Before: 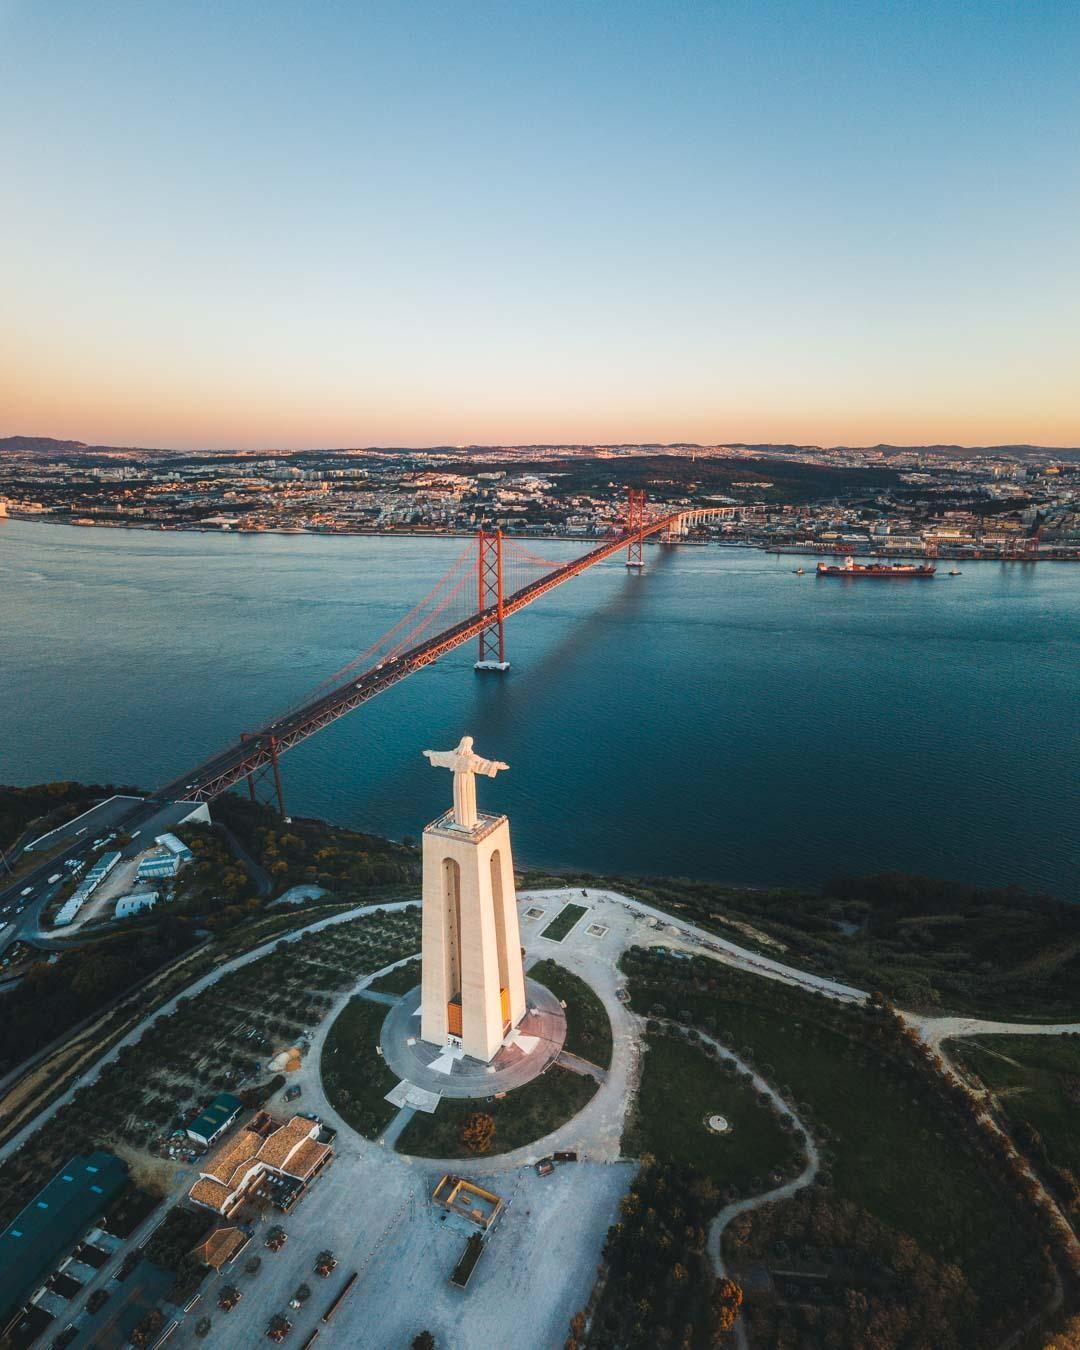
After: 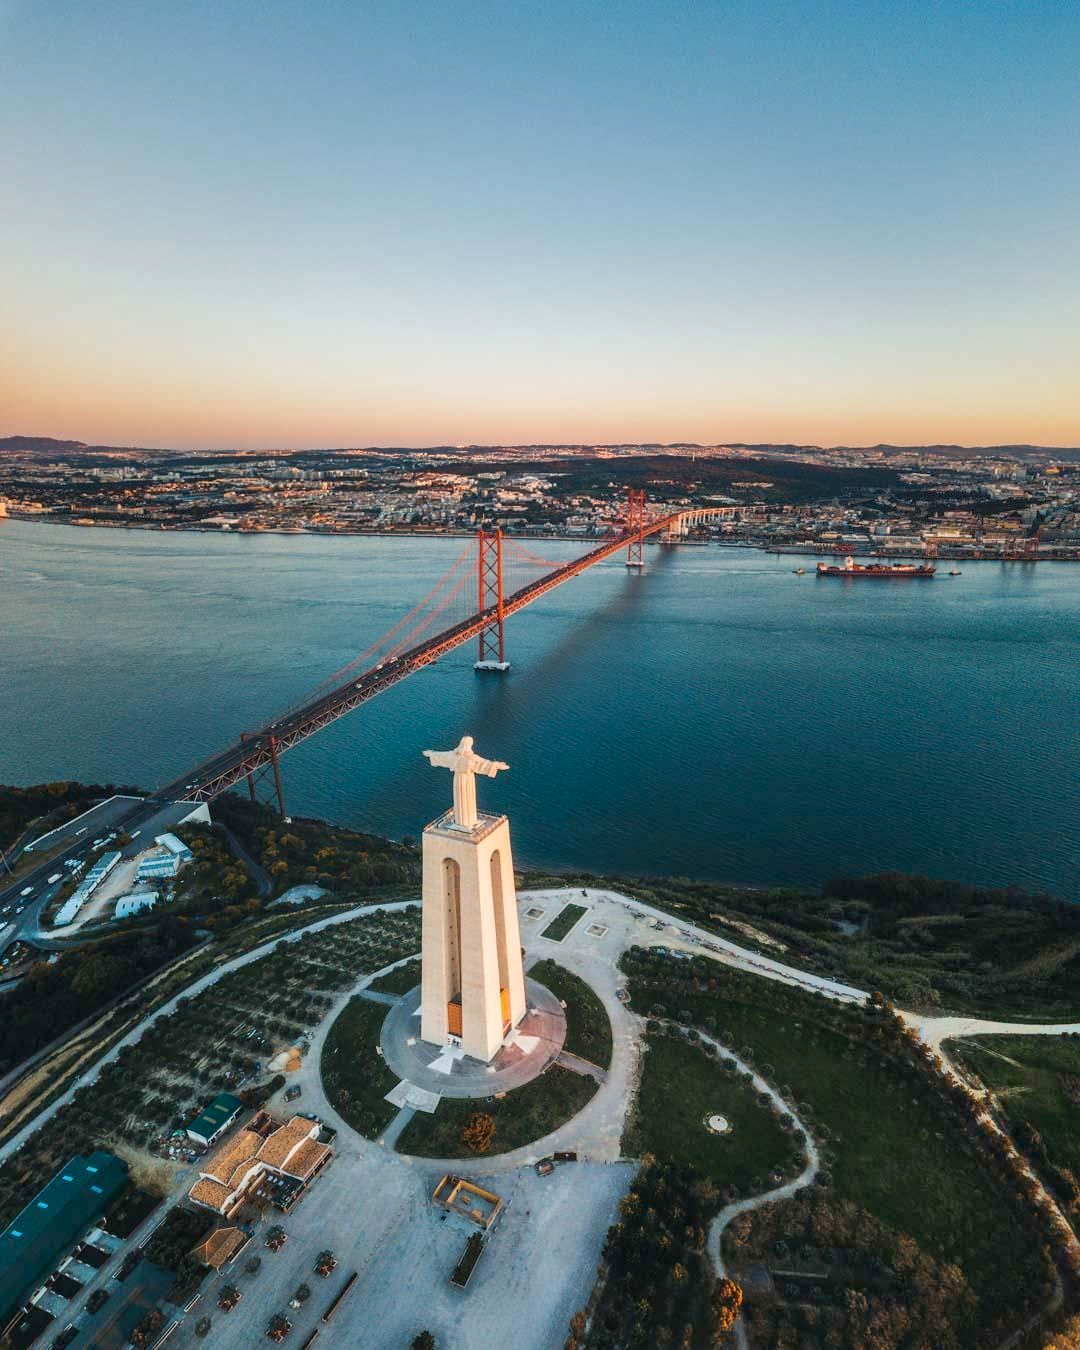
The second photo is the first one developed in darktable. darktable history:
exposure: black level correction 0.005, exposure 0.016 EV, compensate highlight preservation false
shadows and highlights: soften with gaussian
